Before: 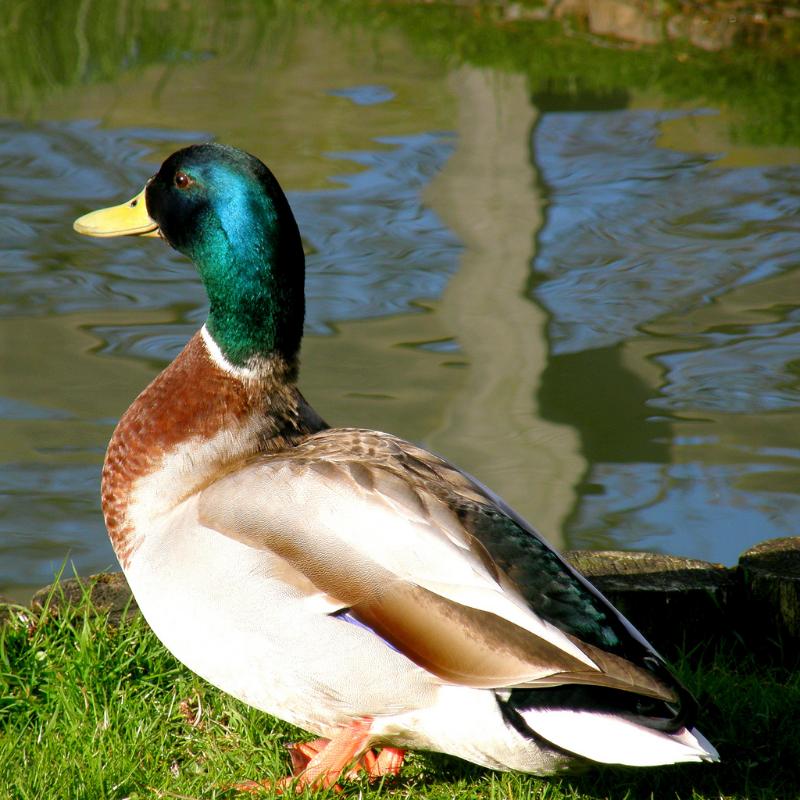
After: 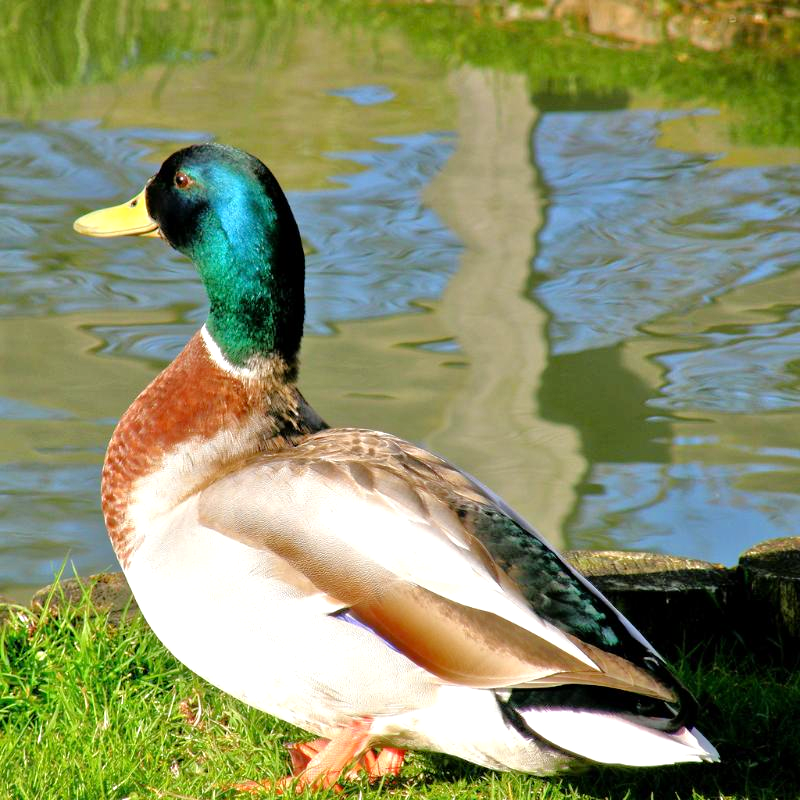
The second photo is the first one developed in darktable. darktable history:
tone equalizer: -7 EV 0.15 EV, -6 EV 0.6 EV, -5 EV 1.15 EV, -4 EV 1.33 EV, -3 EV 1.15 EV, -2 EV 0.6 EV, -1 EV 0.15 EV, mask exposure compensation -0.5 EV
exposure: exposure 0.161 EV, compensate highlight preservation false
